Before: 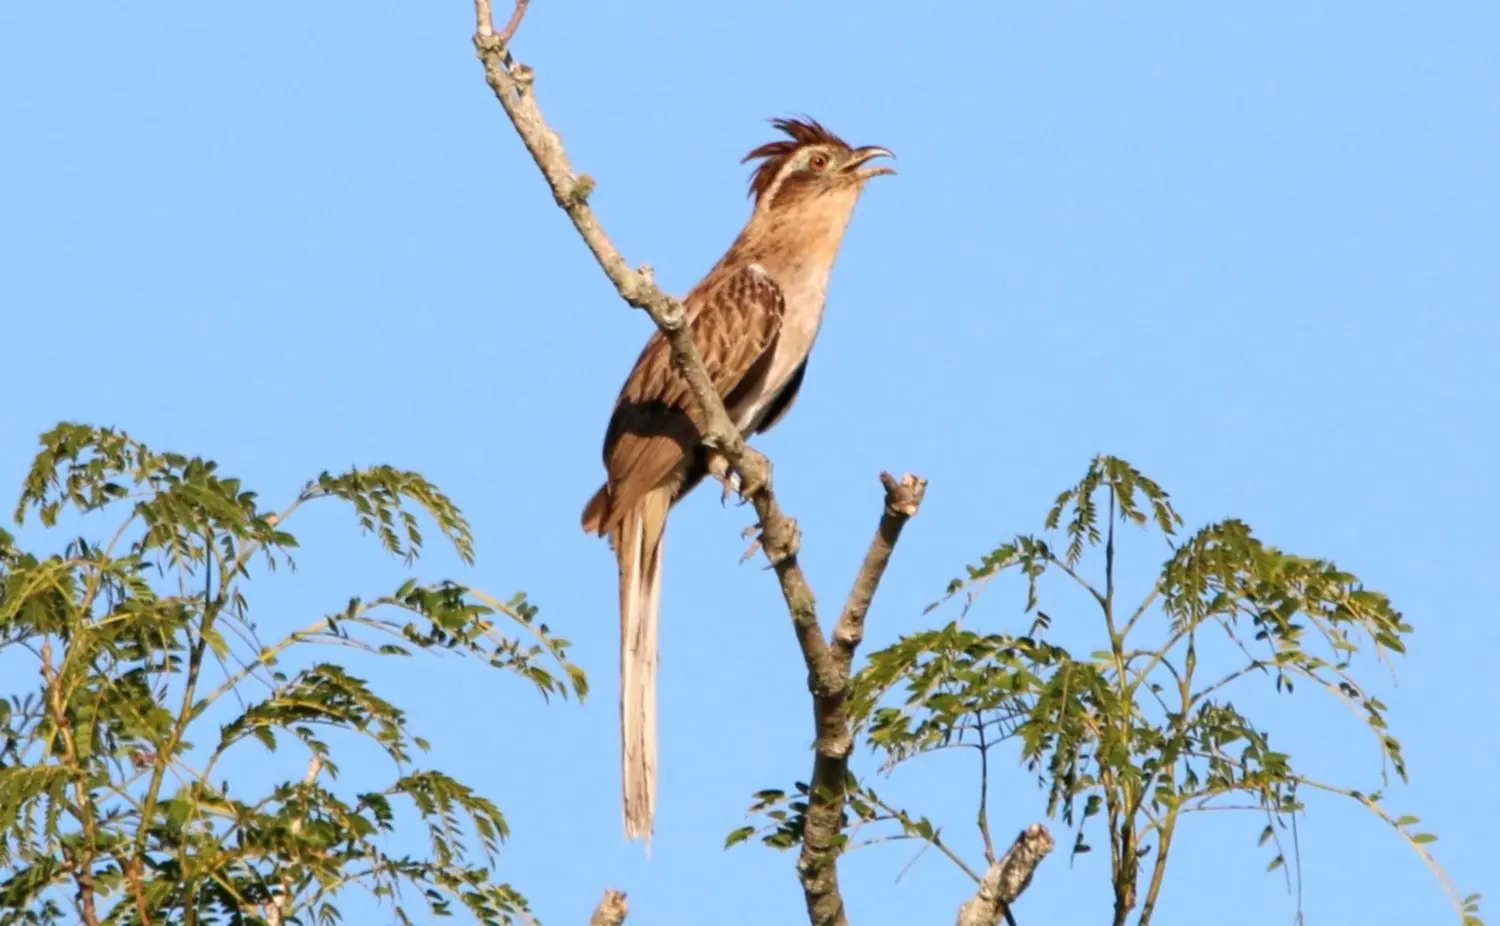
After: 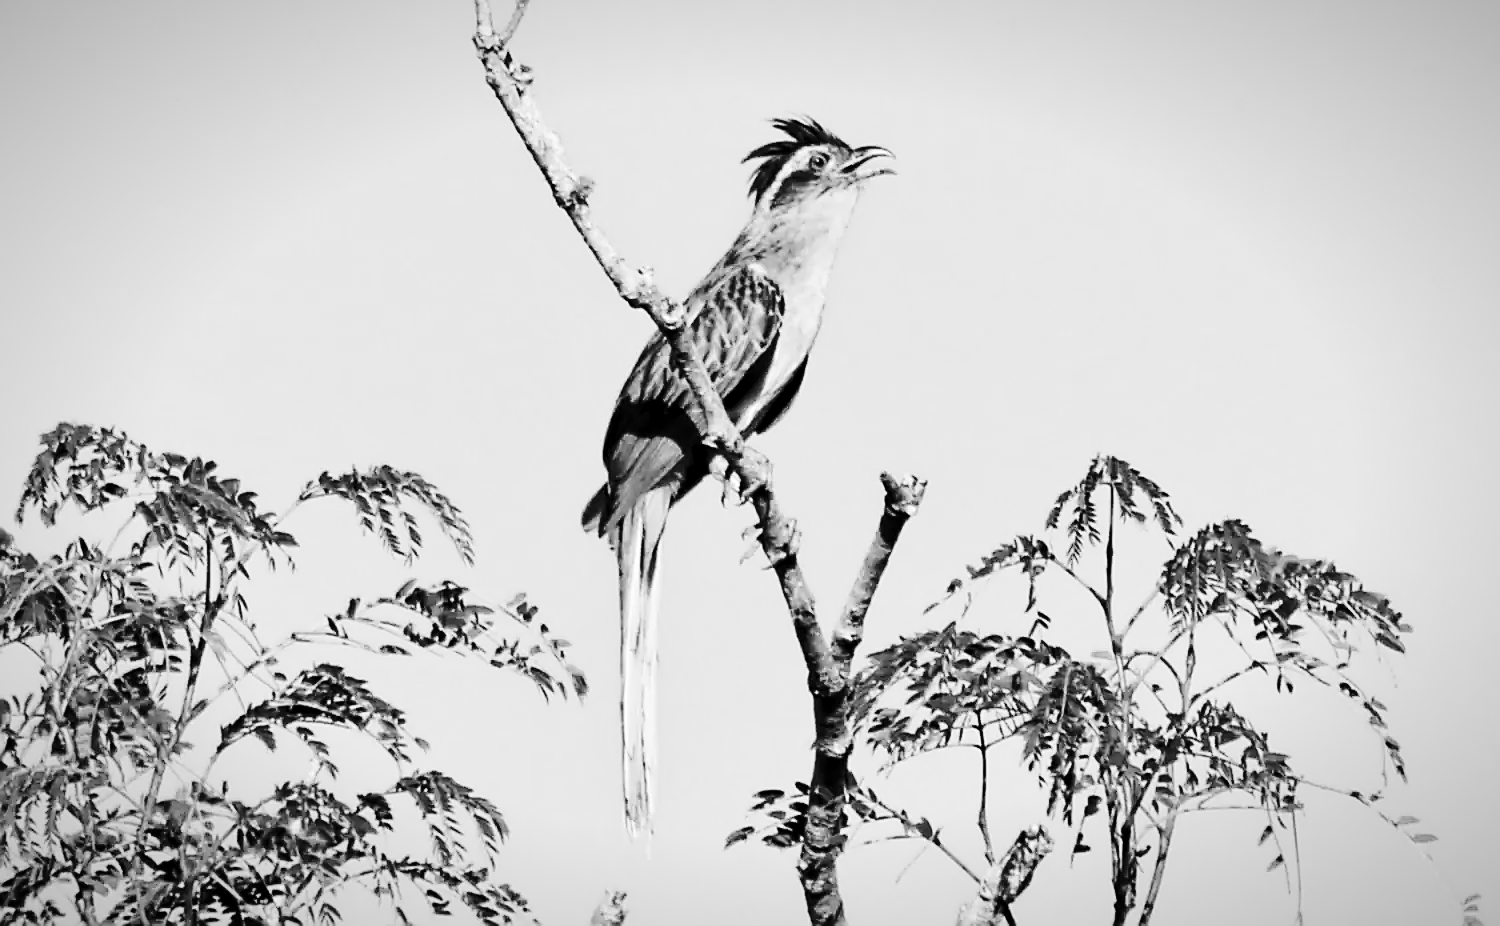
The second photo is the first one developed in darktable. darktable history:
contrast equalizer: y [[0.524, 0.538, 0.547, 0.548, 0.538, 0.524], [0.5 ×6], [0.5 ×6], [0 ×6], [0 ×6]]
sharpen: radius 1.4, amount 1.25, threshold 0.7
monochrome: on, module defaults
color correction: highlights a* 10.12, highlights b* 39.04, shadows a* 14.62, shadows b* 3.37
vignetting: fall-off radius 70%, automatic ratio true
tone curve: curves: ch0 [(0, 0) (0.179, 0.073) (0.265, 0.147) (0.463, 0.553) (0.51, 0.635) (0.716, 0.863) (1, 0.997)], color space Lab, linked channels, preserve colors none
